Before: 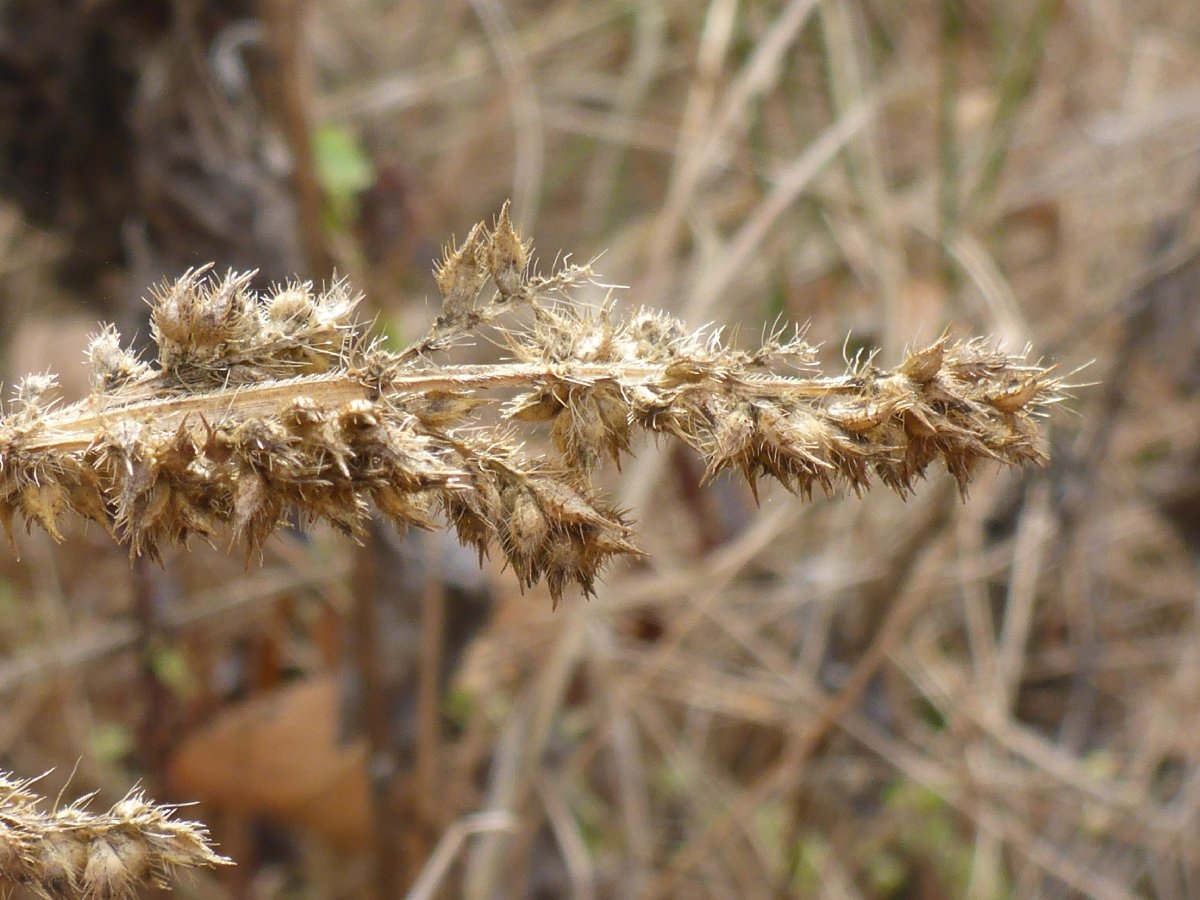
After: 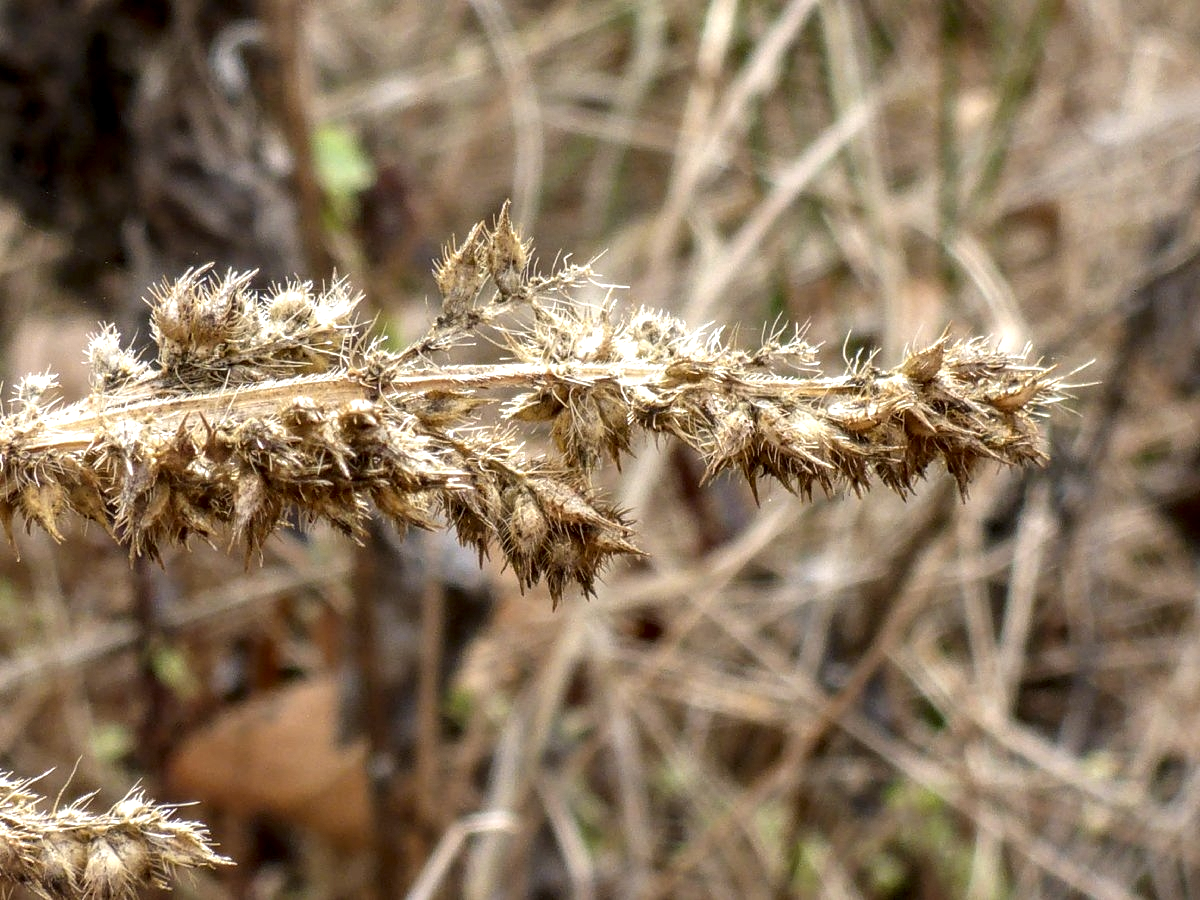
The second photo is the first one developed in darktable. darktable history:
local contrast: highlights 5%, shadows 5%, detail 182%
